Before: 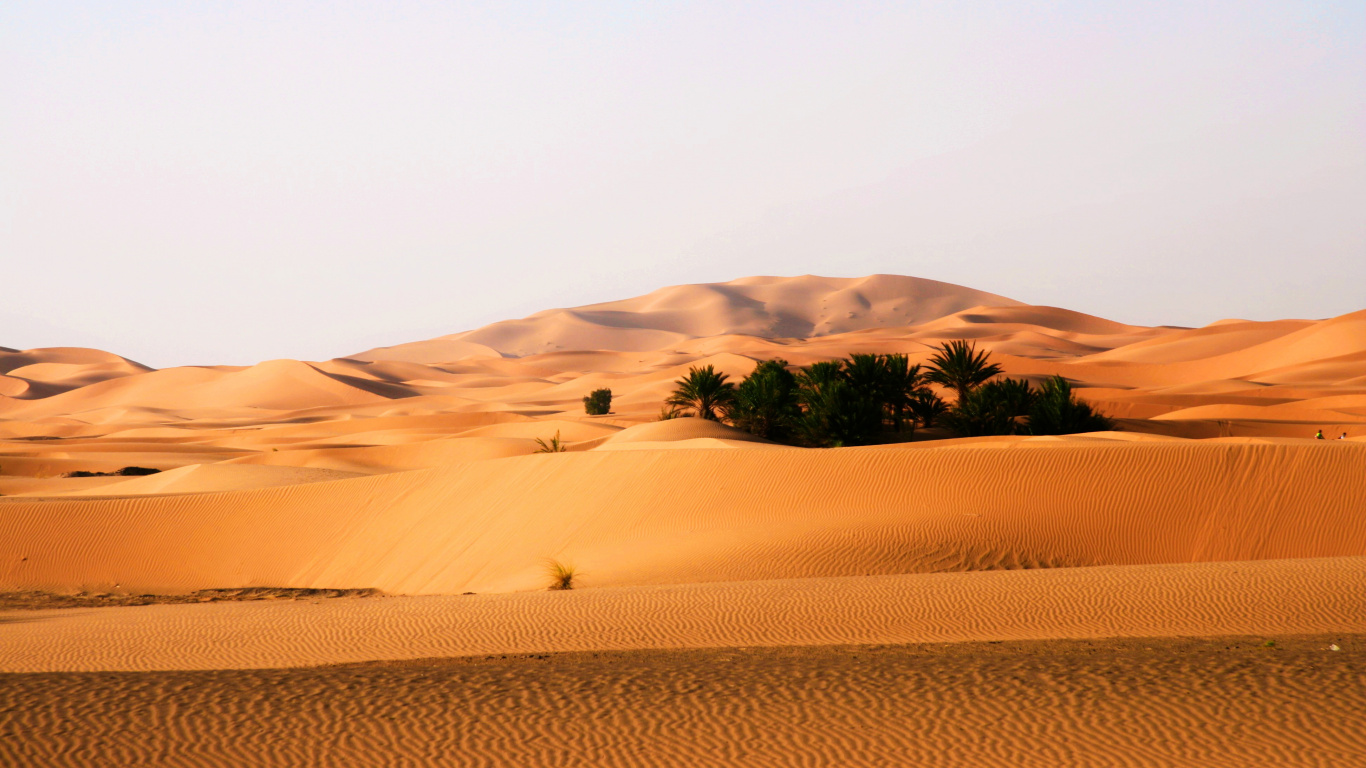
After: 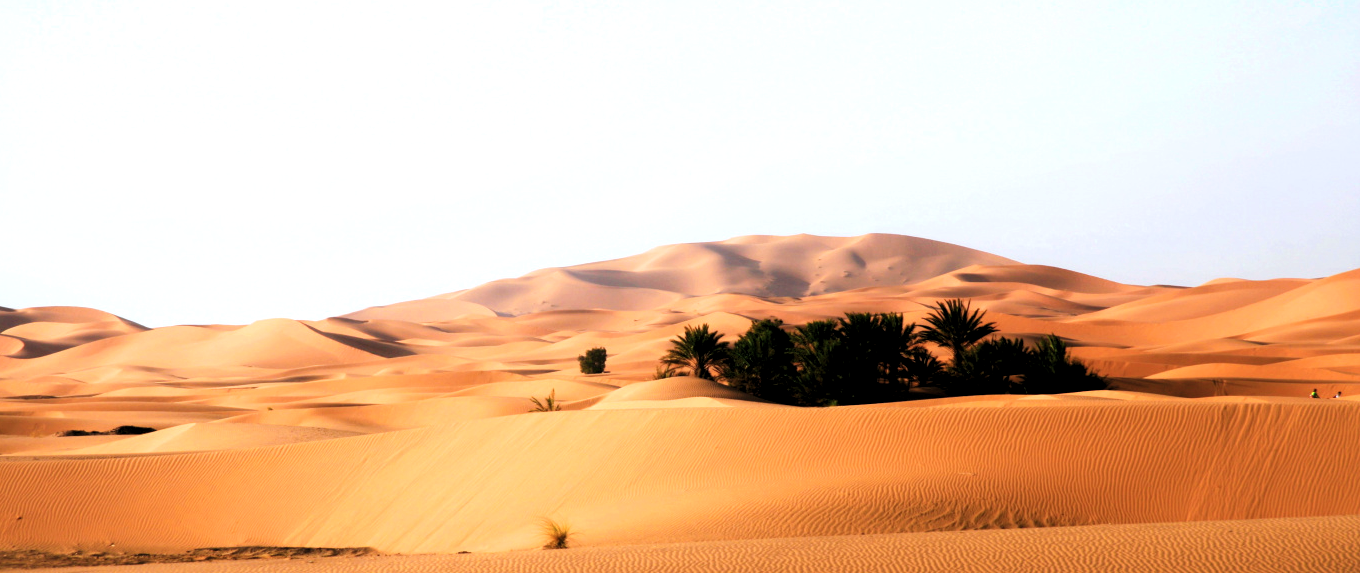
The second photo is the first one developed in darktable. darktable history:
color correction: highlights a* -4.07, highlights b* -11.11
crop: left 0.372%, top 5.468%, bottom 19.883%
levels: levels [0.055, 0.477, 0.9]
